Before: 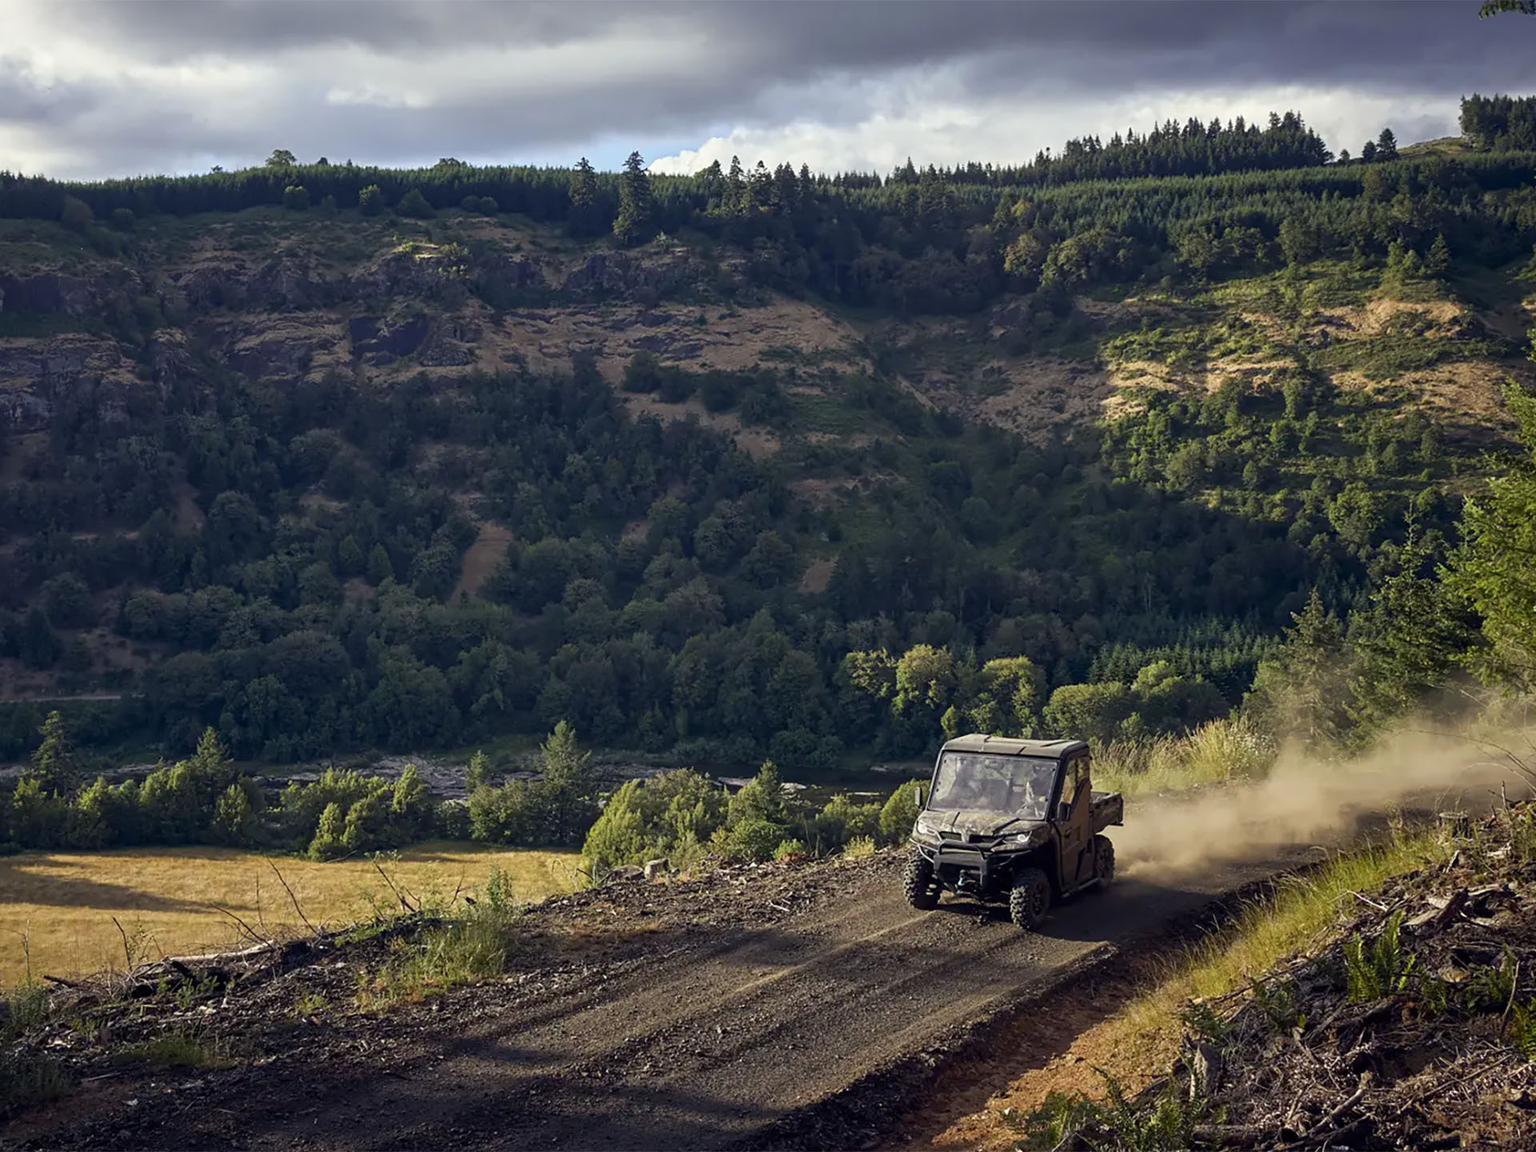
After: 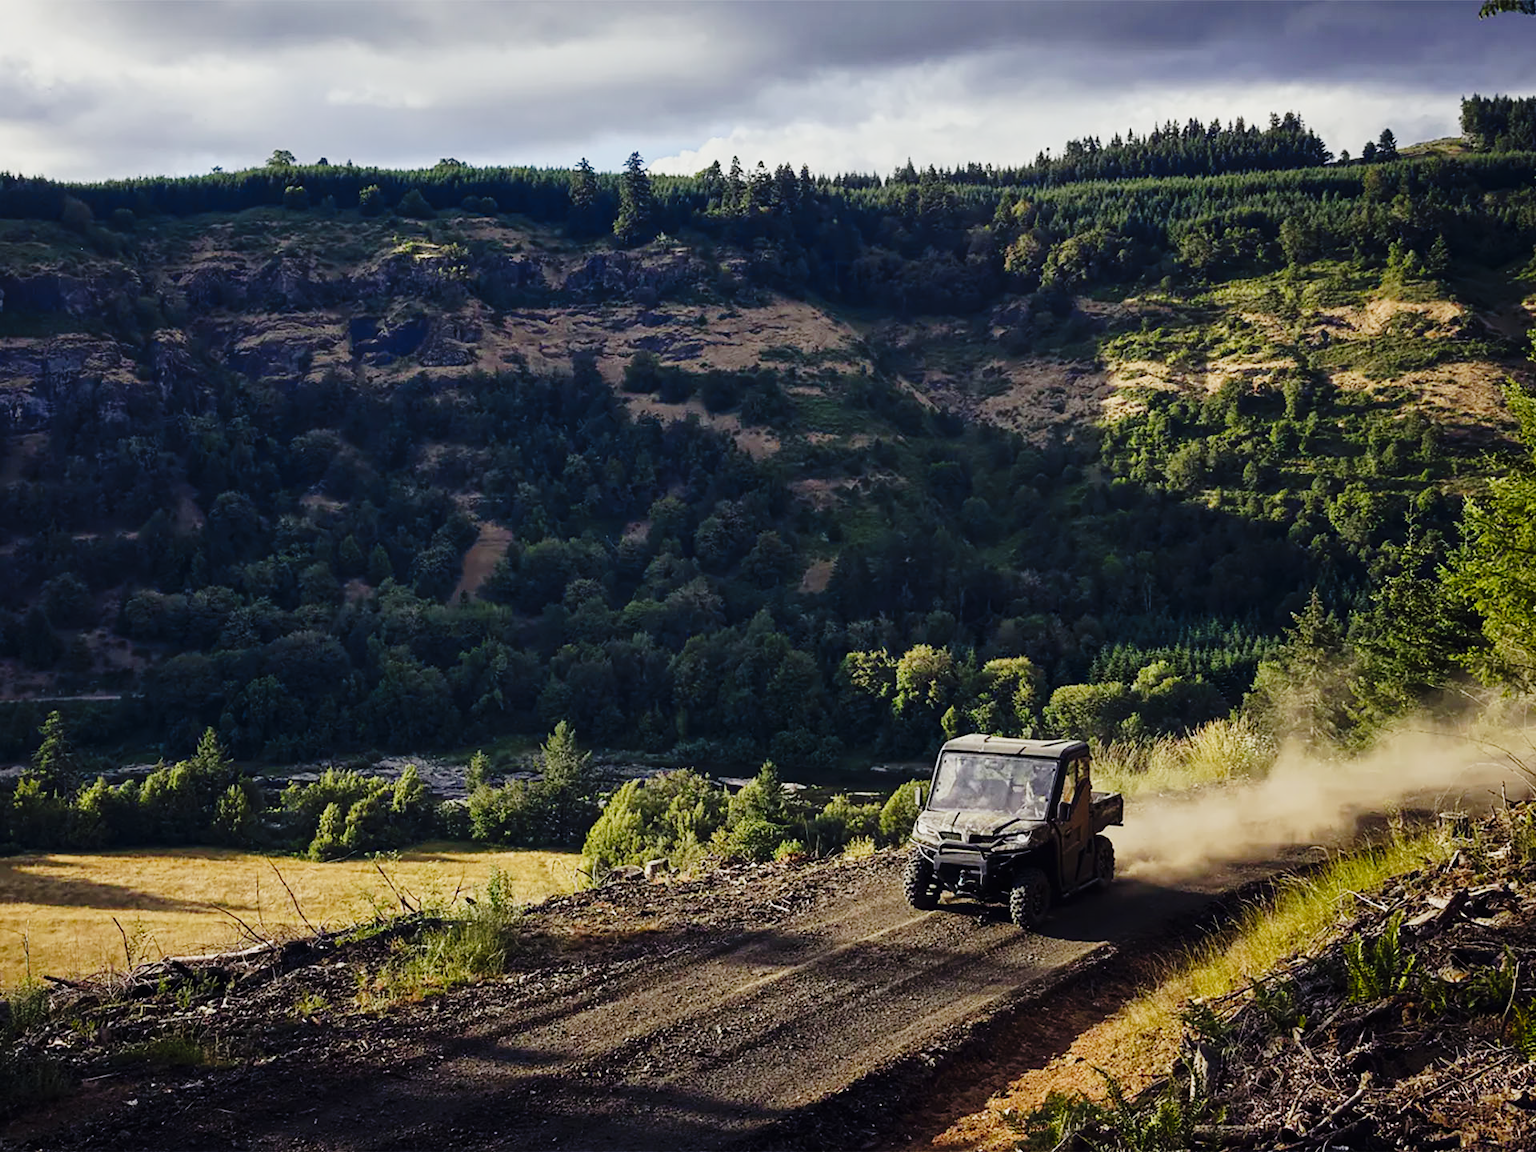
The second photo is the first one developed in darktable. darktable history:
tone curve: curves: ch0 [(0, 0.006) (0.184, 0.117) (0.405, 0.46) (0.456, 0.528) (0.634, 0.728) (0.877, 0.89) (0.984, 0.935)]; ch1 [(0, 0) (0.443, 0.43) (0.492, 0.489) (0.566, 0.579) (0.595, 0.625) (0.608, 0.667) (0.65, 0.729) (1, 1)]; ch2 [(0, 0) (0.33, 0.301) (0.421, 0.443) (0.447, 0.489) (0.492, 0.498) (0.537, 0.583) (0.586, 0.591) (0.663, 0.686) (1, 1)], preserve colors none
